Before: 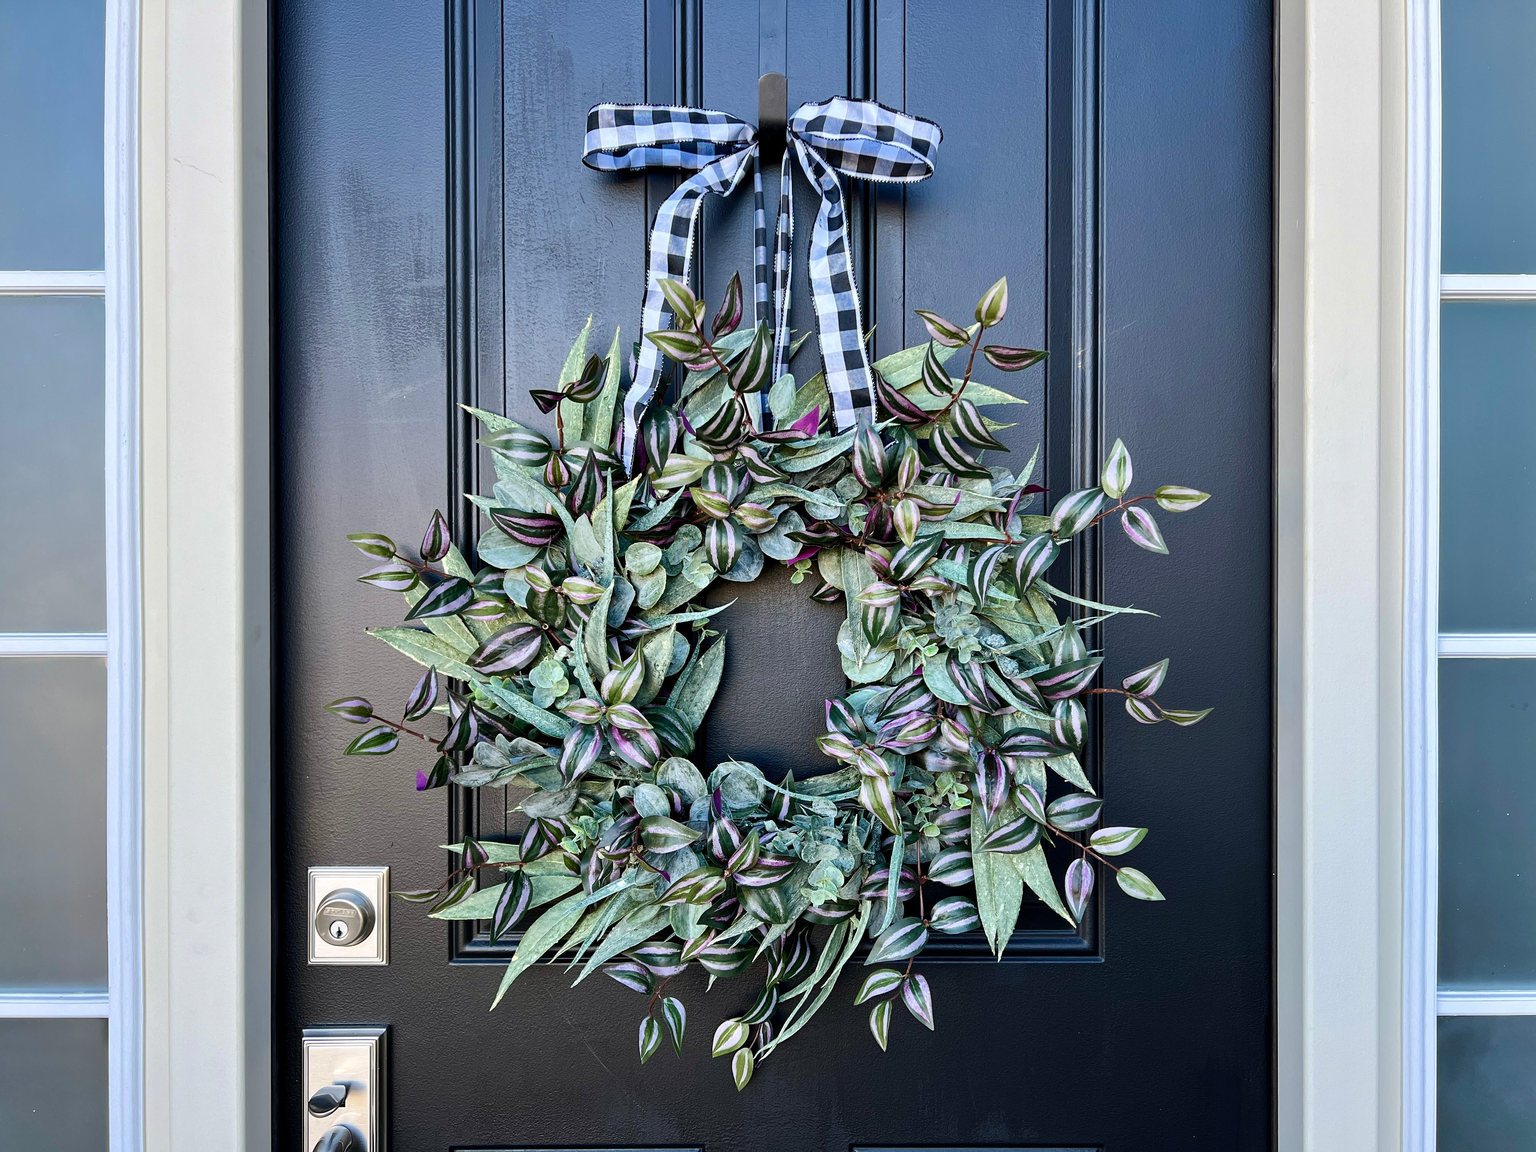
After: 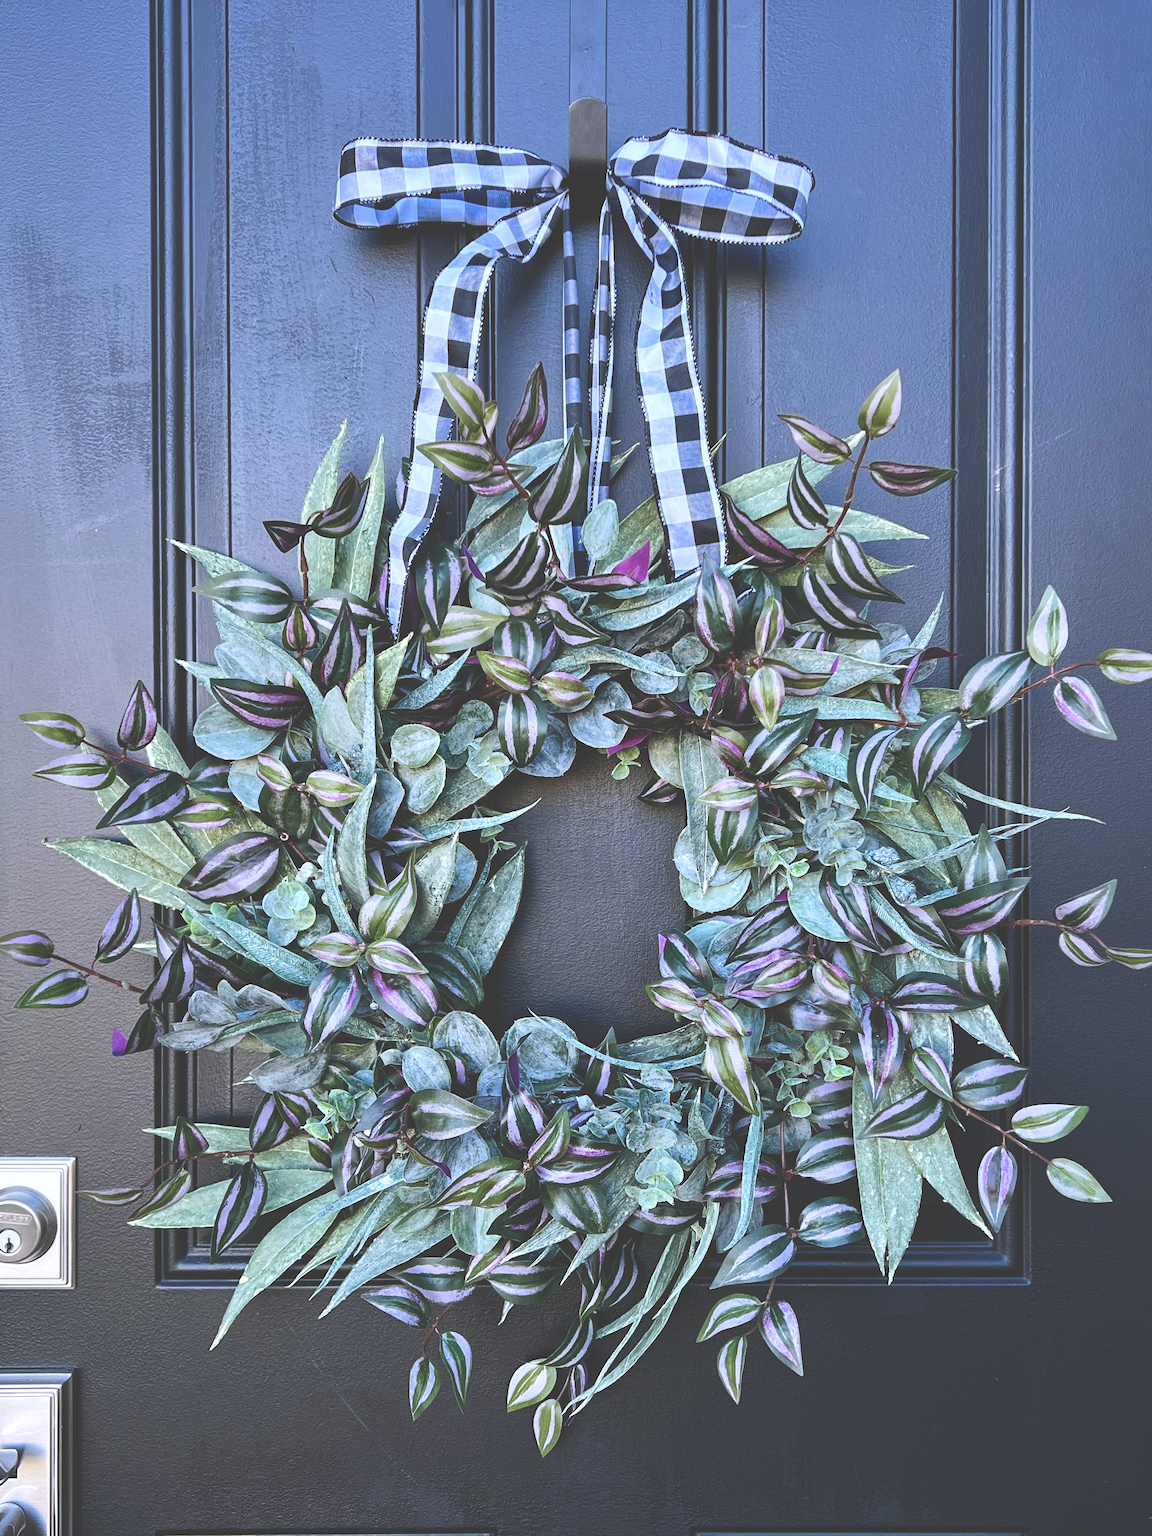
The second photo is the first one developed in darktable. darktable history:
exposure: black level correction -0.041, exposure 0.064 EV, compensate highlight preservation false
crop: left 21.674%, right 22.086%
white balance: red 0.967, blue 1.119, emerald 0.756
